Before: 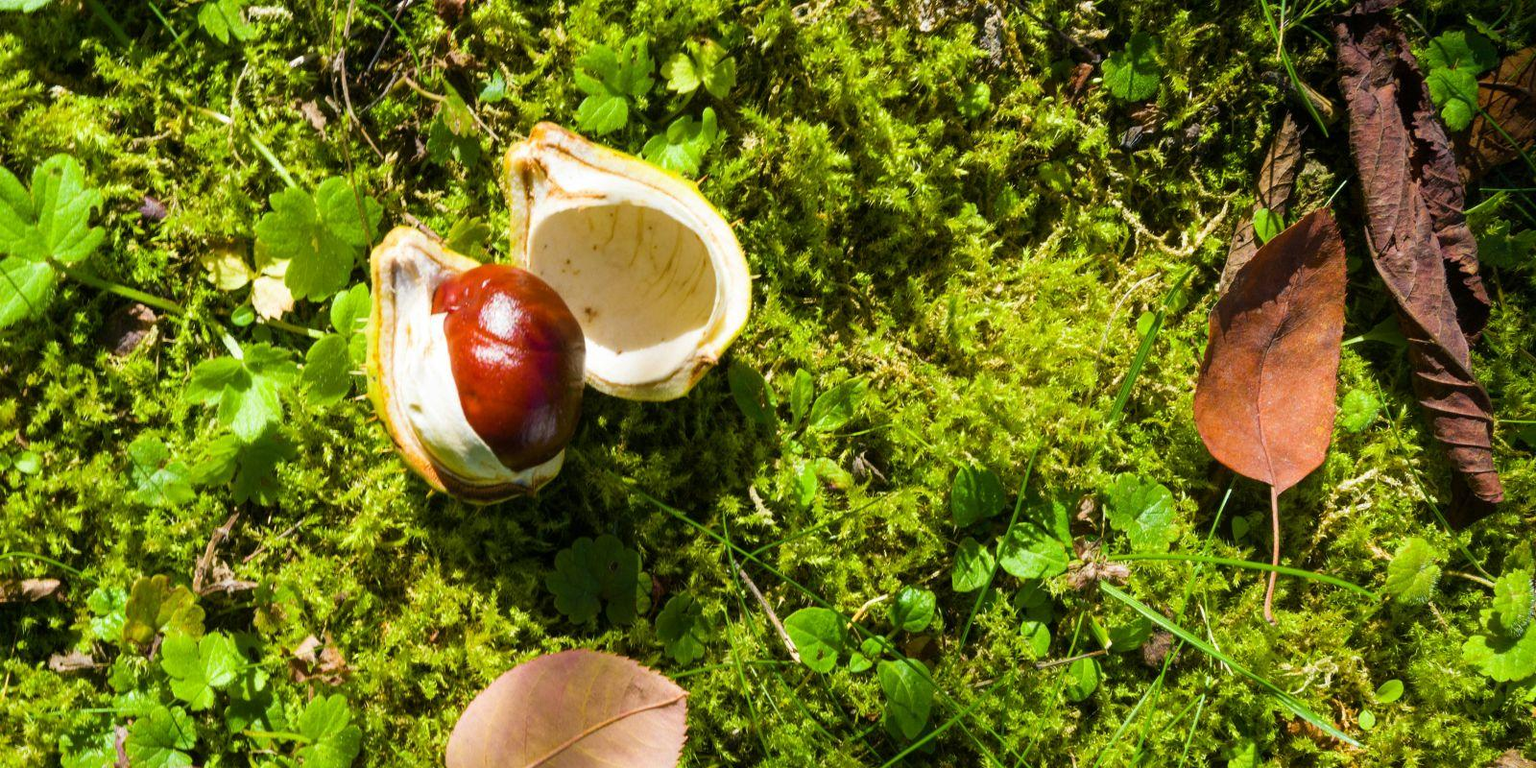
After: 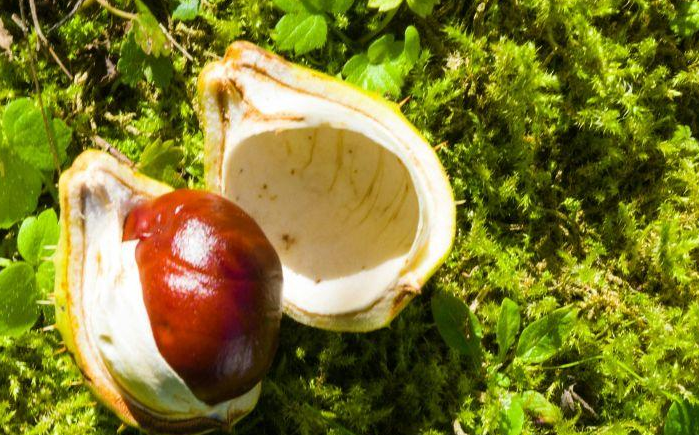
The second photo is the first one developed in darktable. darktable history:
crop: left 20.48%, top 10.839%, right 35.823%, bottom 34.681%
